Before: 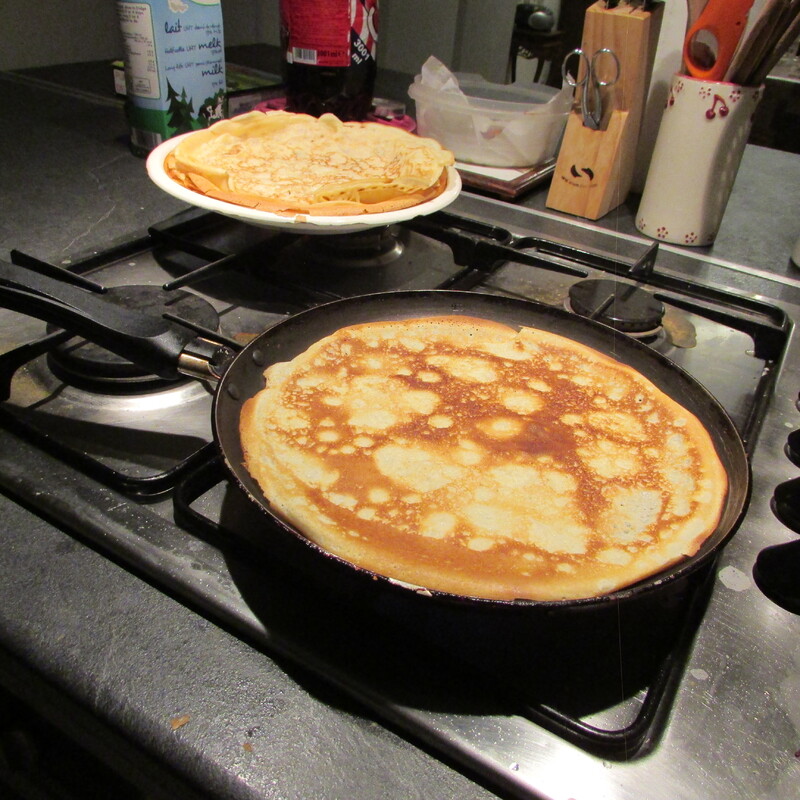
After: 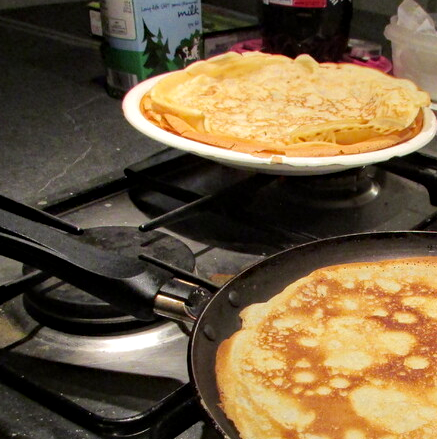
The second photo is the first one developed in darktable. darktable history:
local contrast: highlights 100%, shadows 100%, detail 120%, midtone range 0.2
haze removal: on, module defaults
crop and rotate: left 3.047%, top 7.509%, right 42.236%, bottom 37.598%
